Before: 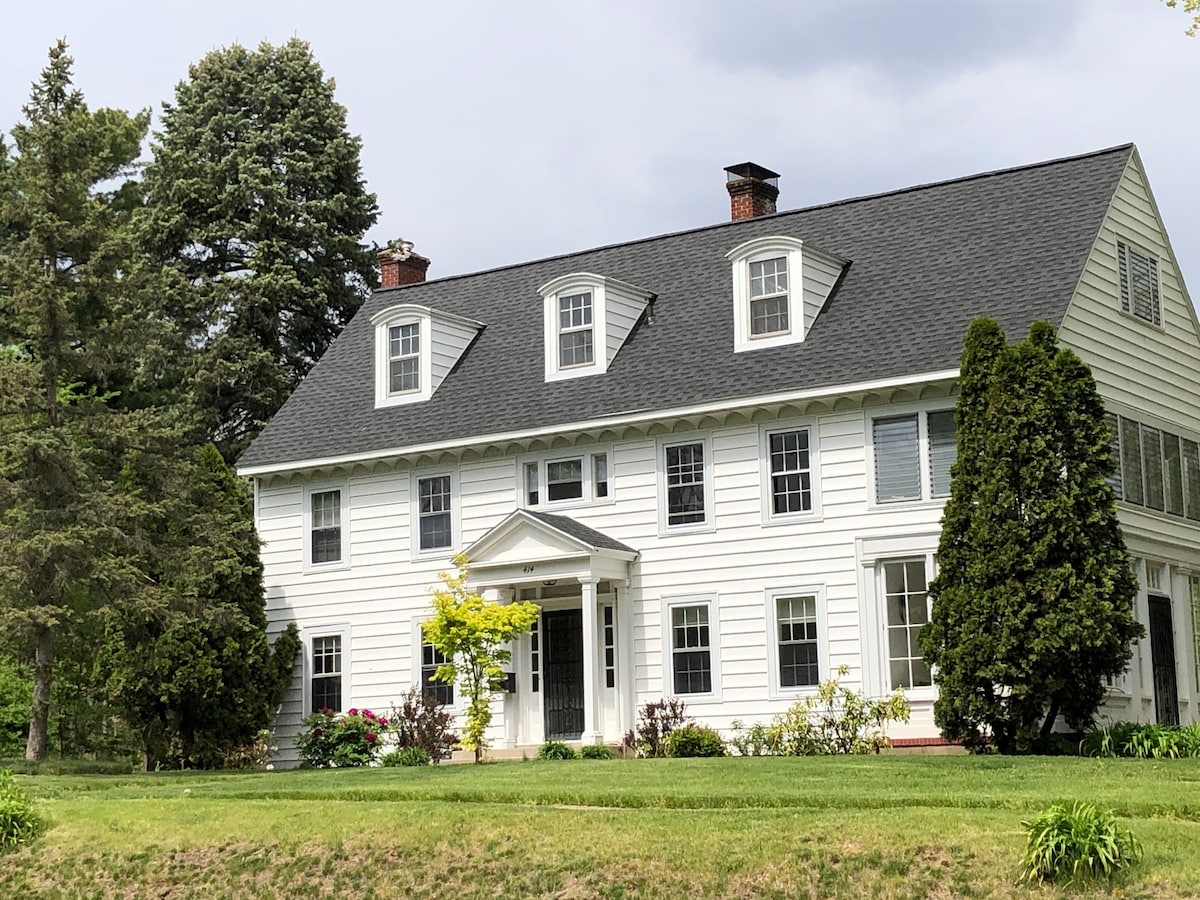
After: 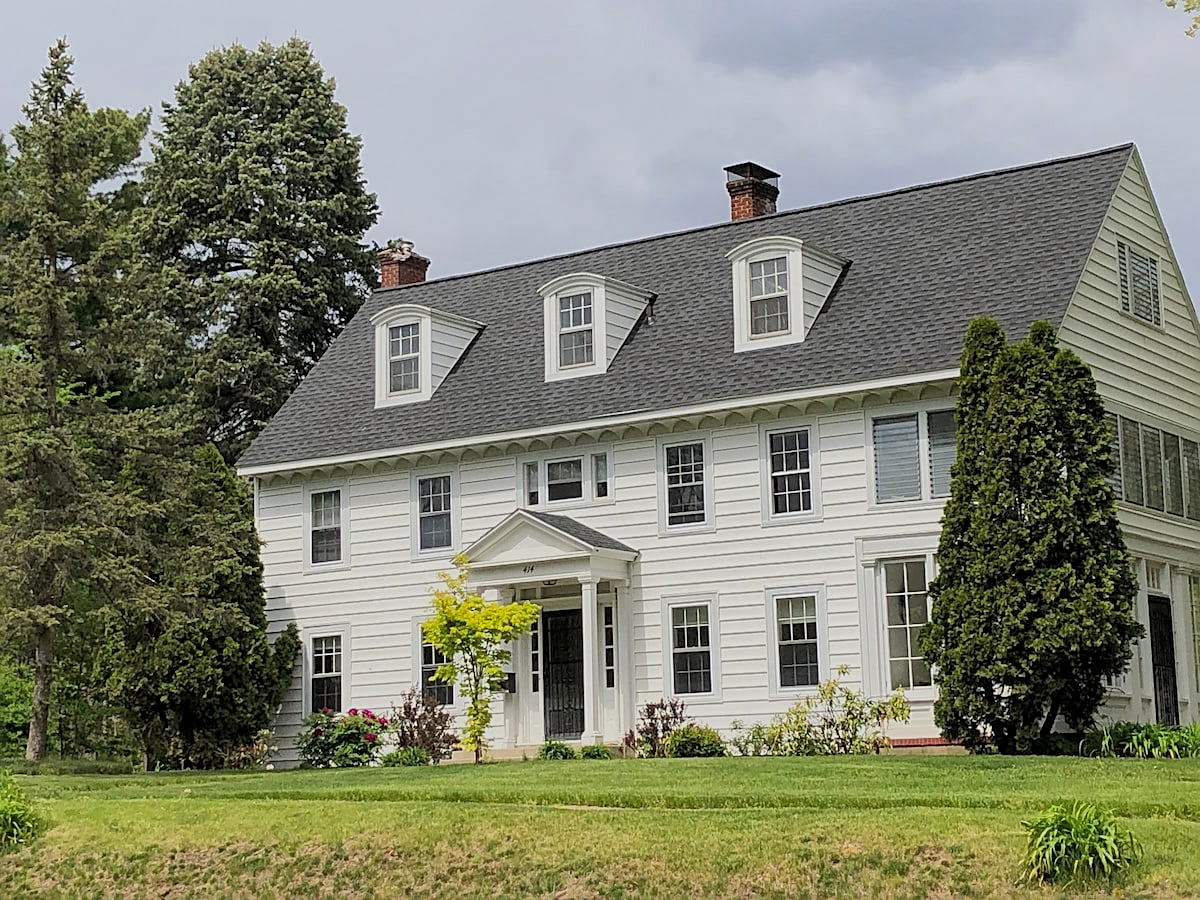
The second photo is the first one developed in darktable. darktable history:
sharpen: on, module defaults
global tonemap: drago (1, 100), detail 1
contrast equalizer: y [[0.5 ×6], [0.5 ×6], [0.5, 0.5, 0.501, 0.545, 0.707, 0.863], [0 ×6], [0 ×6]]
